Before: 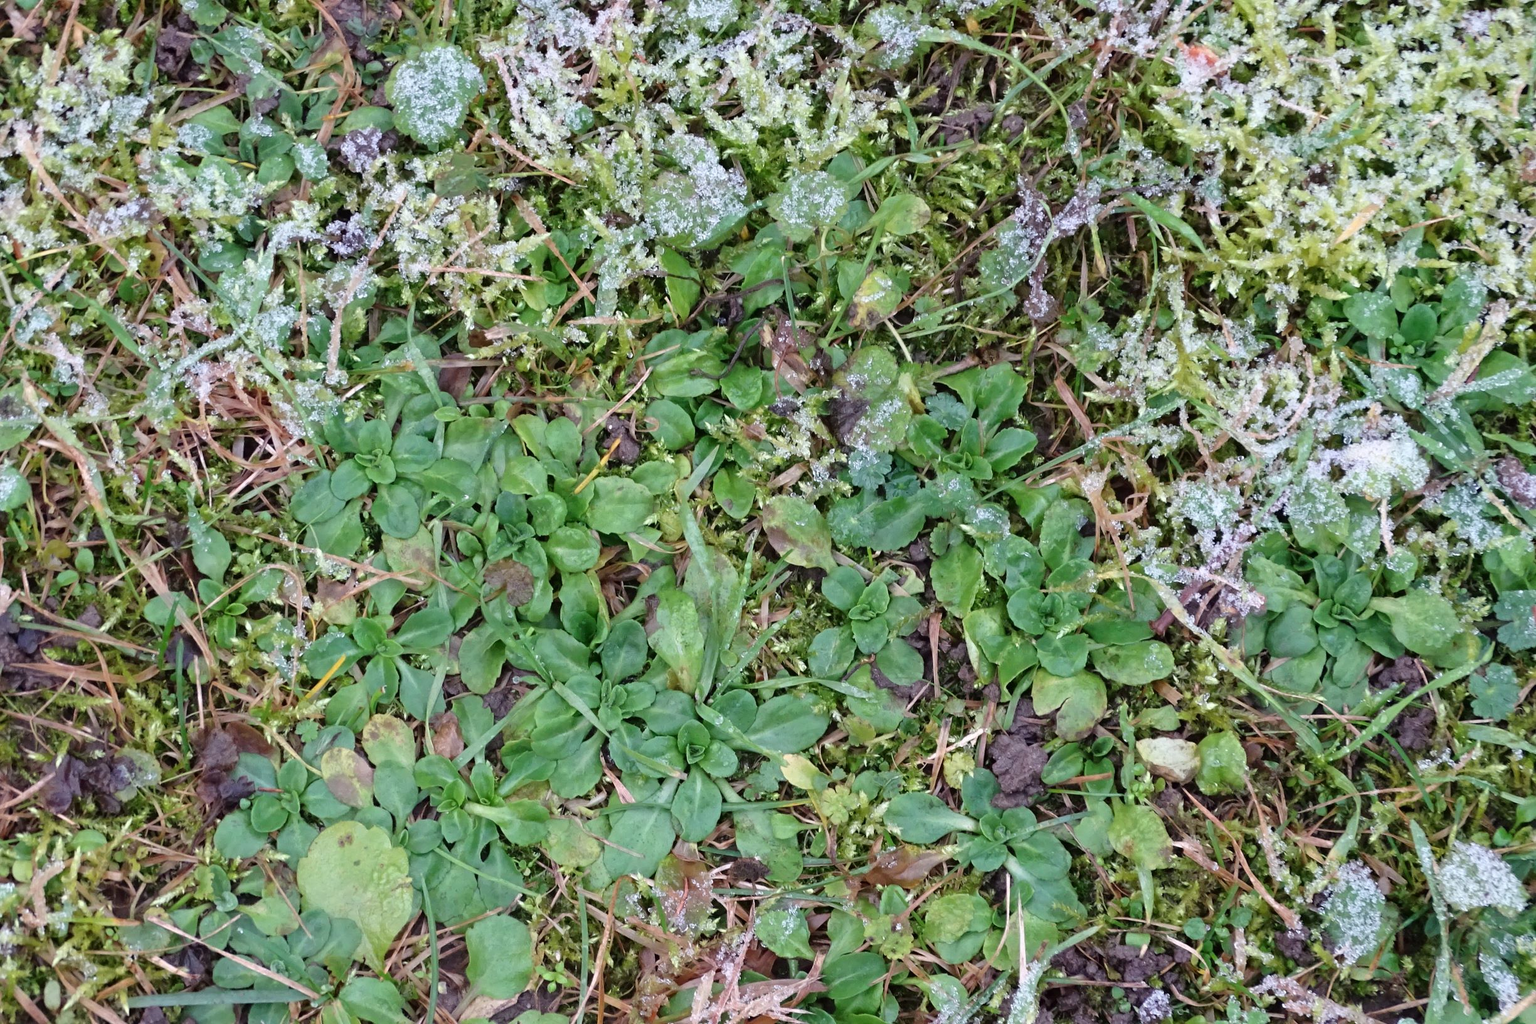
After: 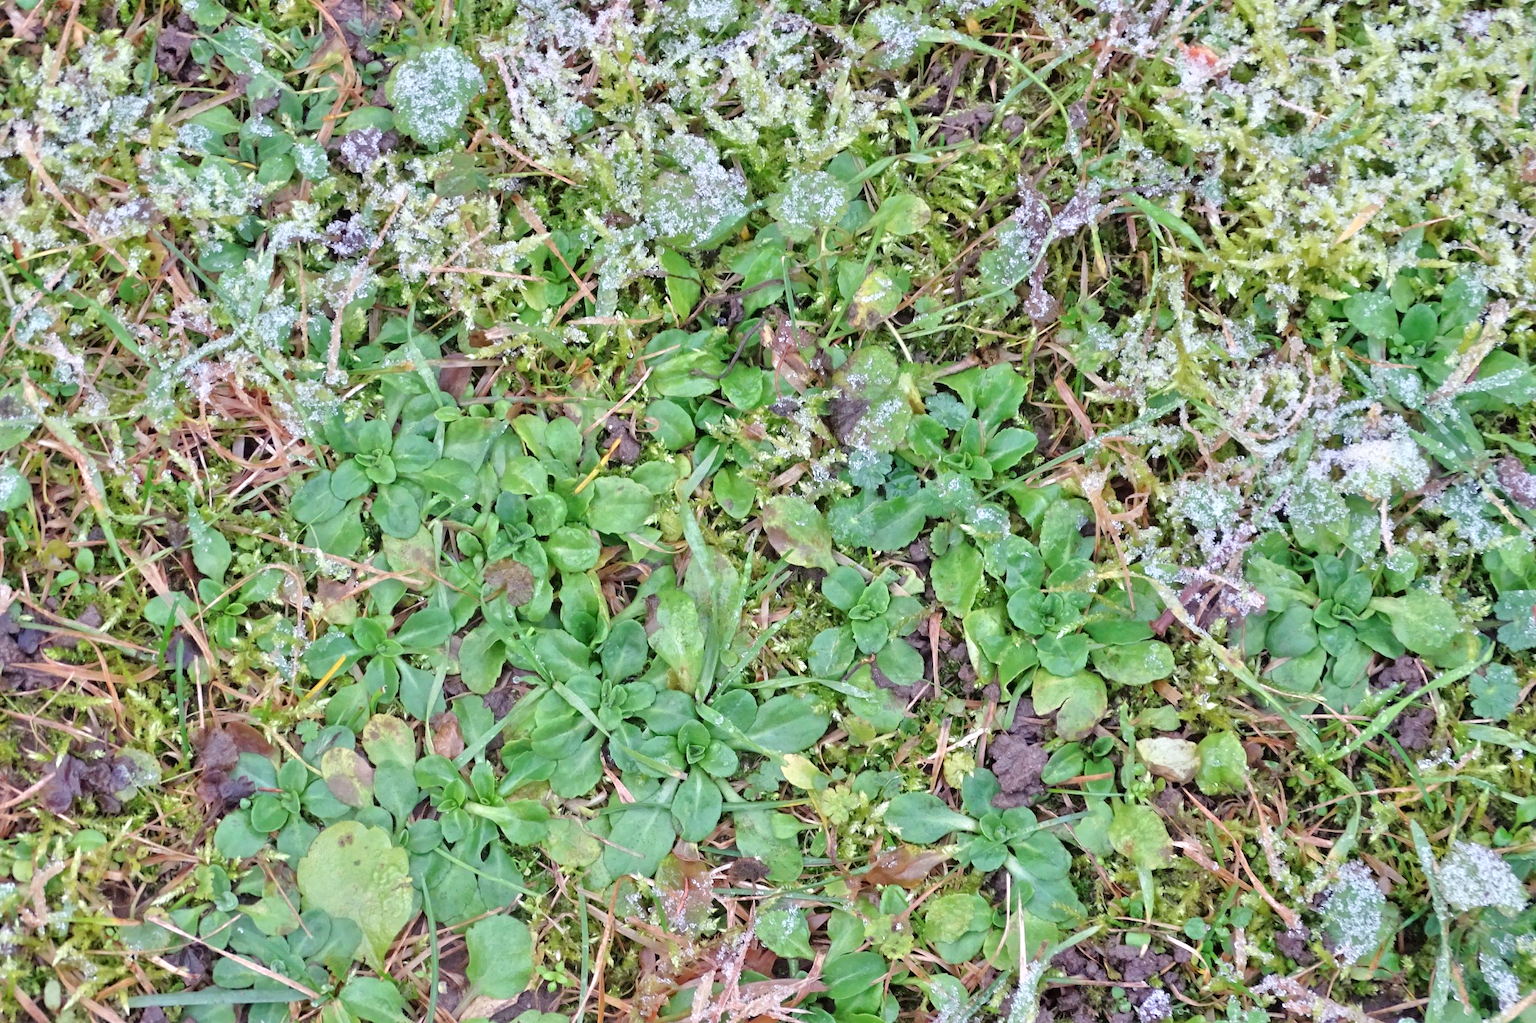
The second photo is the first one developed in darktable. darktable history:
rgb curve: mode RGB, independent channels
tone equalizer: -7 EV 0.15 EV, -6 EV 0.6 EV, -5 EV 1.15 EV, -4 EV 1.33 EV, -3 EV 1.15 EV, -2 EV 0.6 EV, -1 EV 0.15 EV, mask exposure compensation -0.5 EV
